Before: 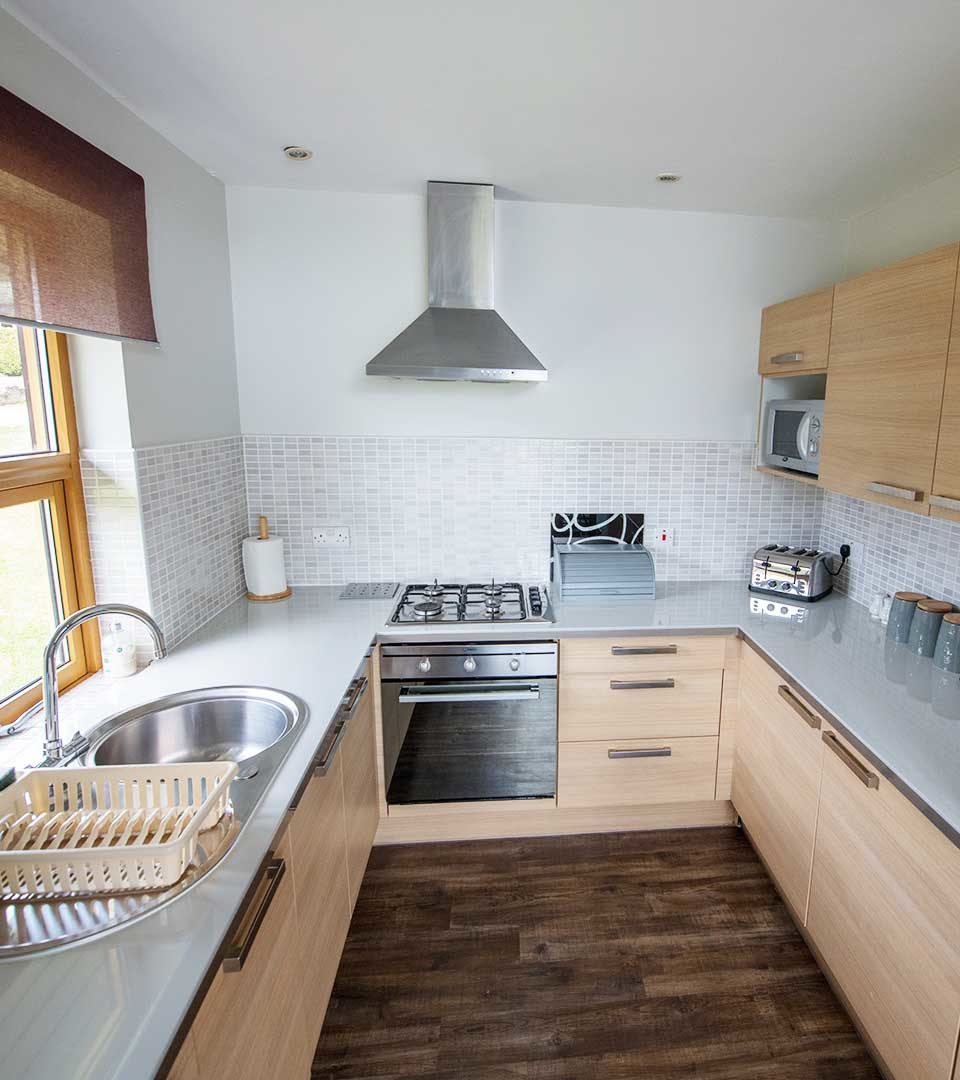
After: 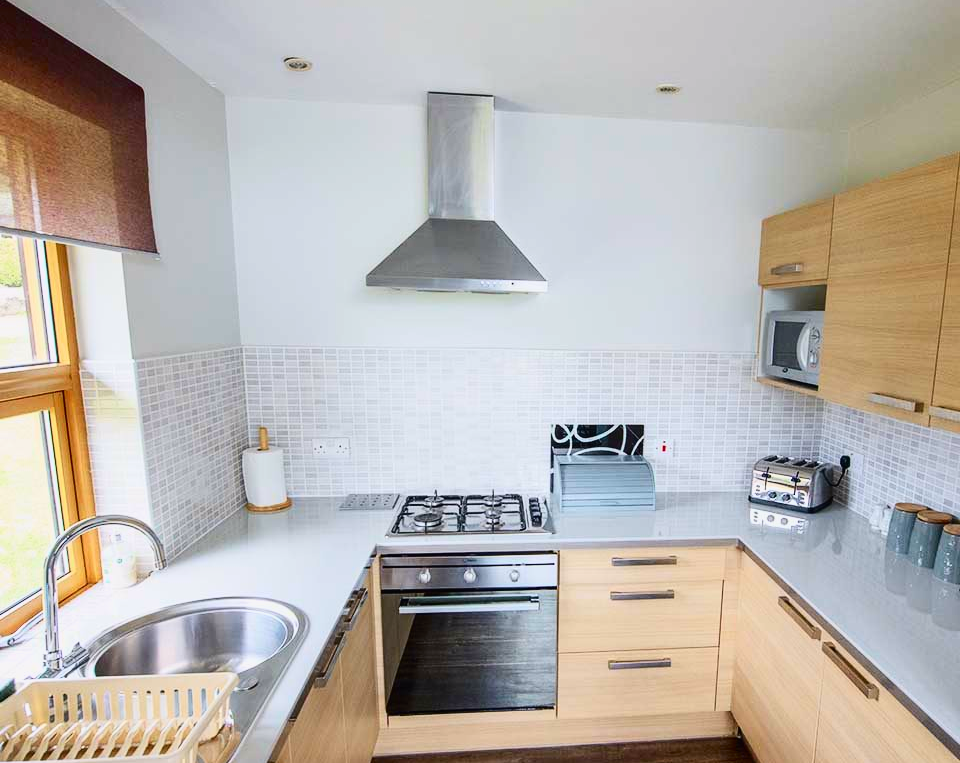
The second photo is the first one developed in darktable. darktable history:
contrast brightness saturation: contrast 0.07
tone curve: curves: ch0 [(0, 0.011) (0.139, 0.106) (0.295, 0.271) (0.499, 0.523) (0.739, 0.782) (0.857, 0.879) (1, 0.967)]; ch1 [(0, 0) (0.272, 0.249) (0.39, 0.379) (0.469, 0.456) (0.495, 0.497) (0.524, 0.53) (0.588, 0.62) (0.725, 0.779) (1, 1)]; ch2 [(0, 0) (0.125, 0.089) (0.35, 0.317) (0.437, 0.42) (0.502, 0.499) (0.533, 0.553) (0.599, 0.638) (1, 1)], color space Lab, independent channels, preserve colors none
crop and rotate: top 8.293%, bottom 20.996%
